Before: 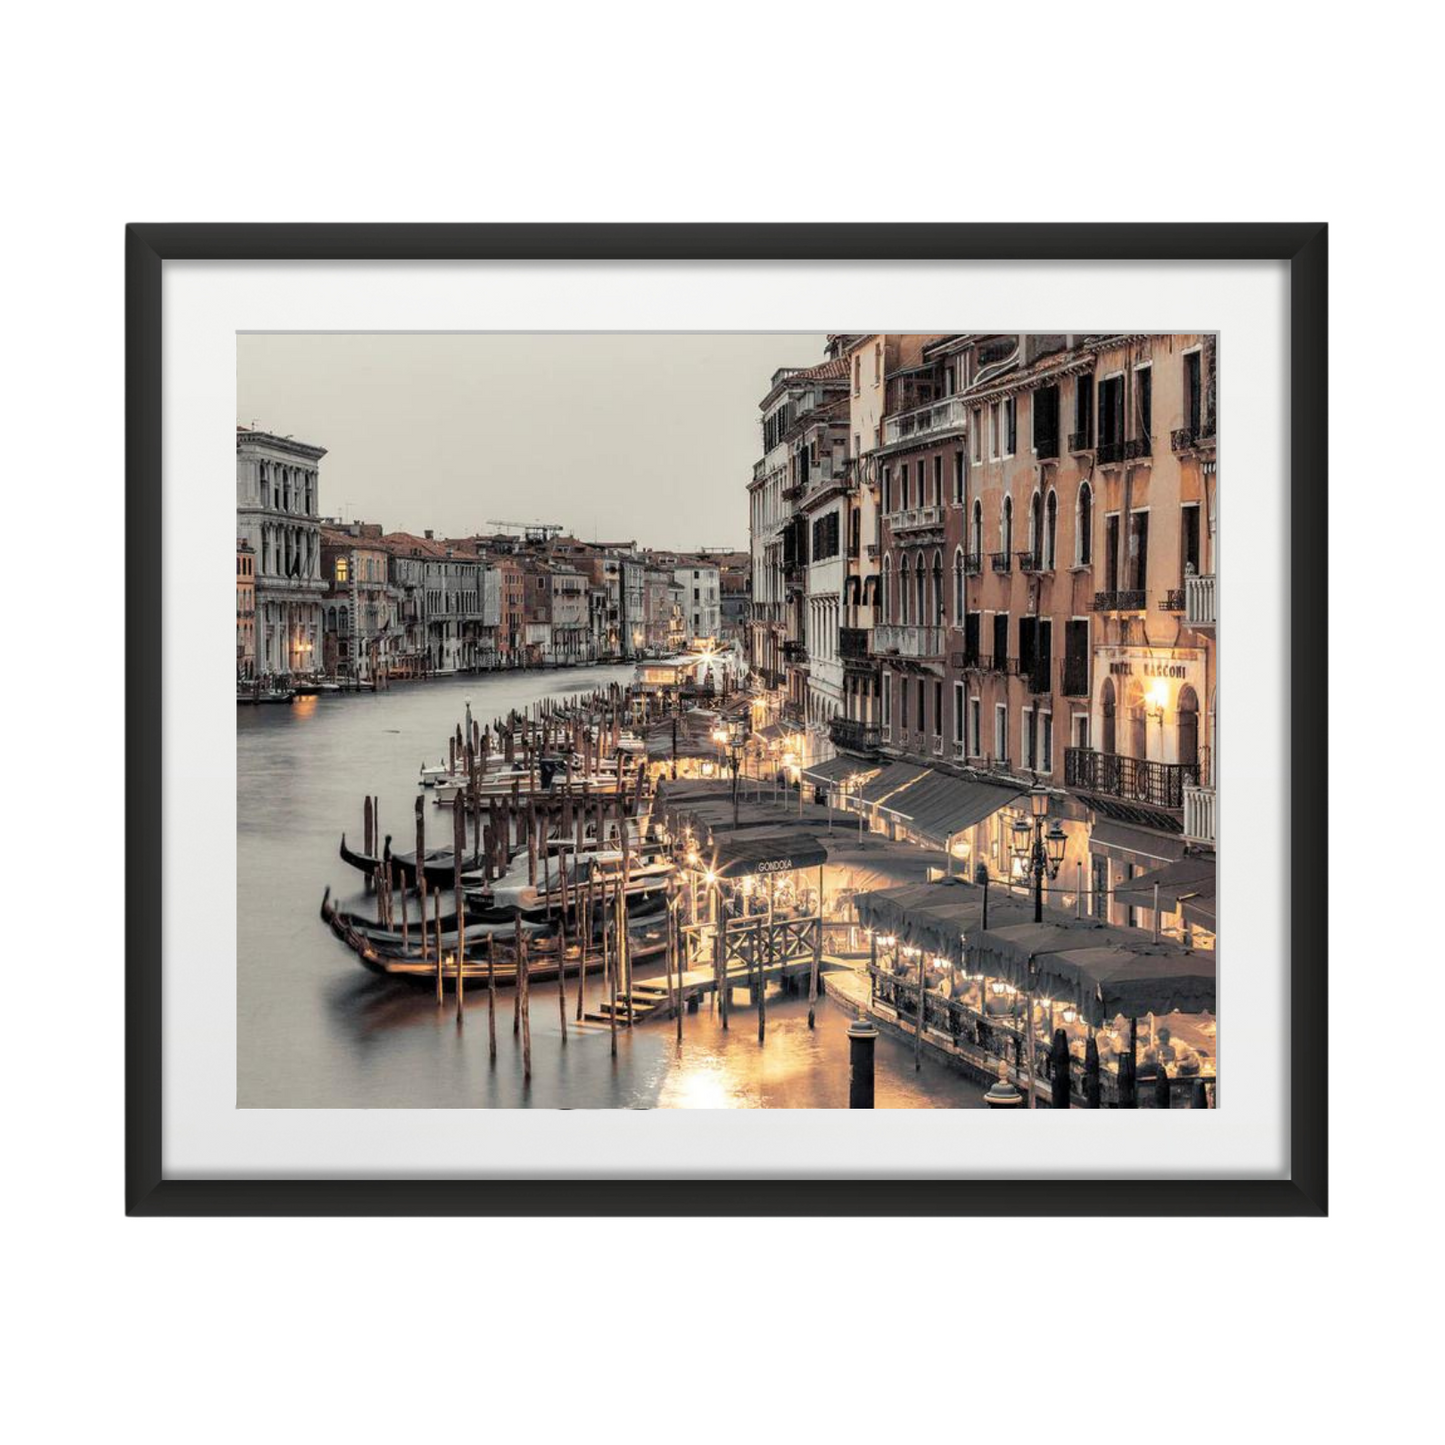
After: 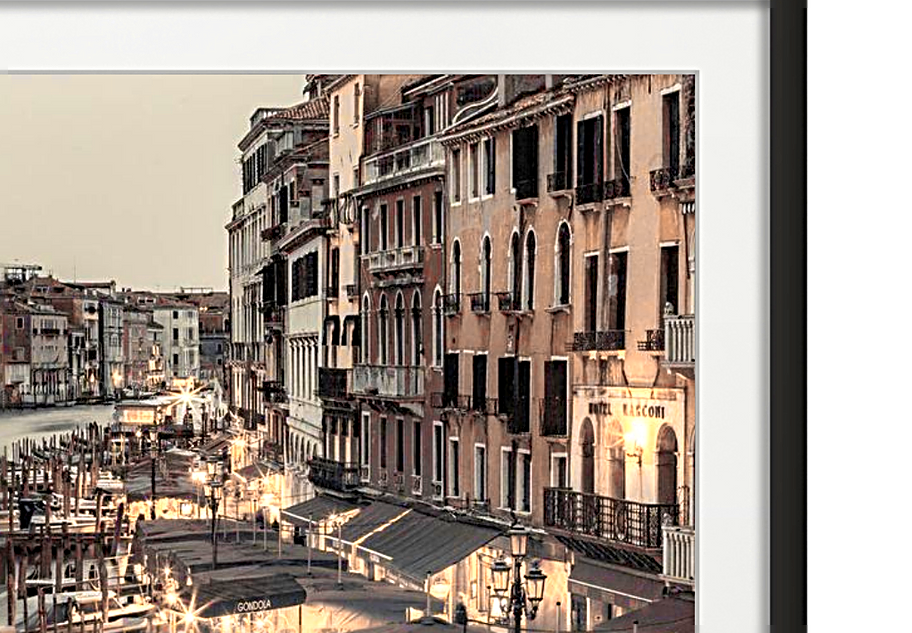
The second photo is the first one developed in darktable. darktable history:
color zones: curves: ch0 [(0.009, 0.528) (0.136, 0.6) (0.255, 0.586) (0.39, 0.528) (0.522, 0.584) (0.686, 0.736) (0.849, 0.561)]; ch1 [(0.045, 0.781) (0.14, 0.416) (0.257, 0.695) (0.442, 0.032) (0.738, 0.338) (0.818, 0.632) (0.891, 0.741) (1, 0.704)]; ch2 [(0, 0.667) (0.141, 0.52) (0.26, 0.37) (0.474, 0.432) (0.743, 0.286)]
crop: left 36.105%, top 18.032%, right 0.715%, bottom 38.108%
velvia: on, module defaults
sharpen: radius 3.028, amount 0.768
